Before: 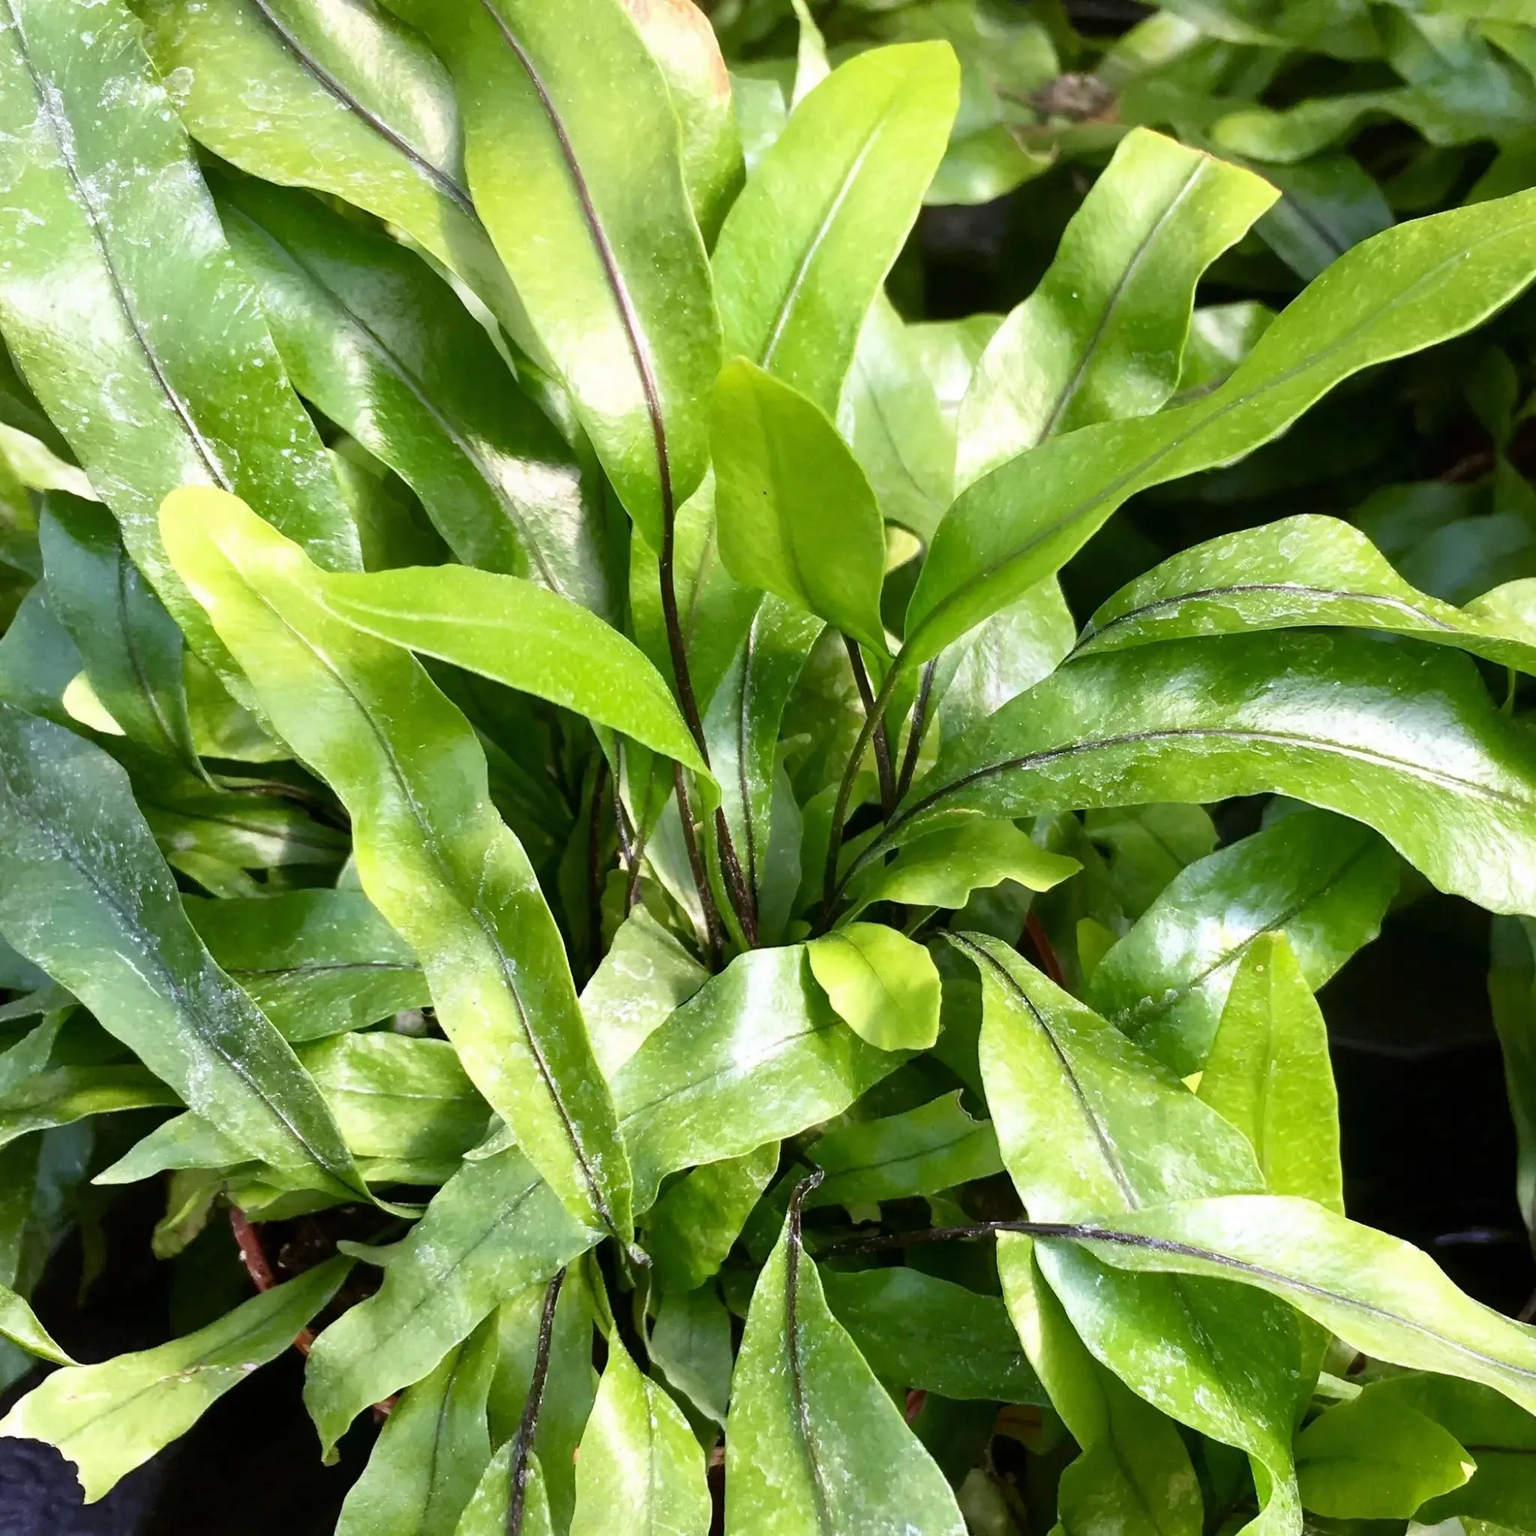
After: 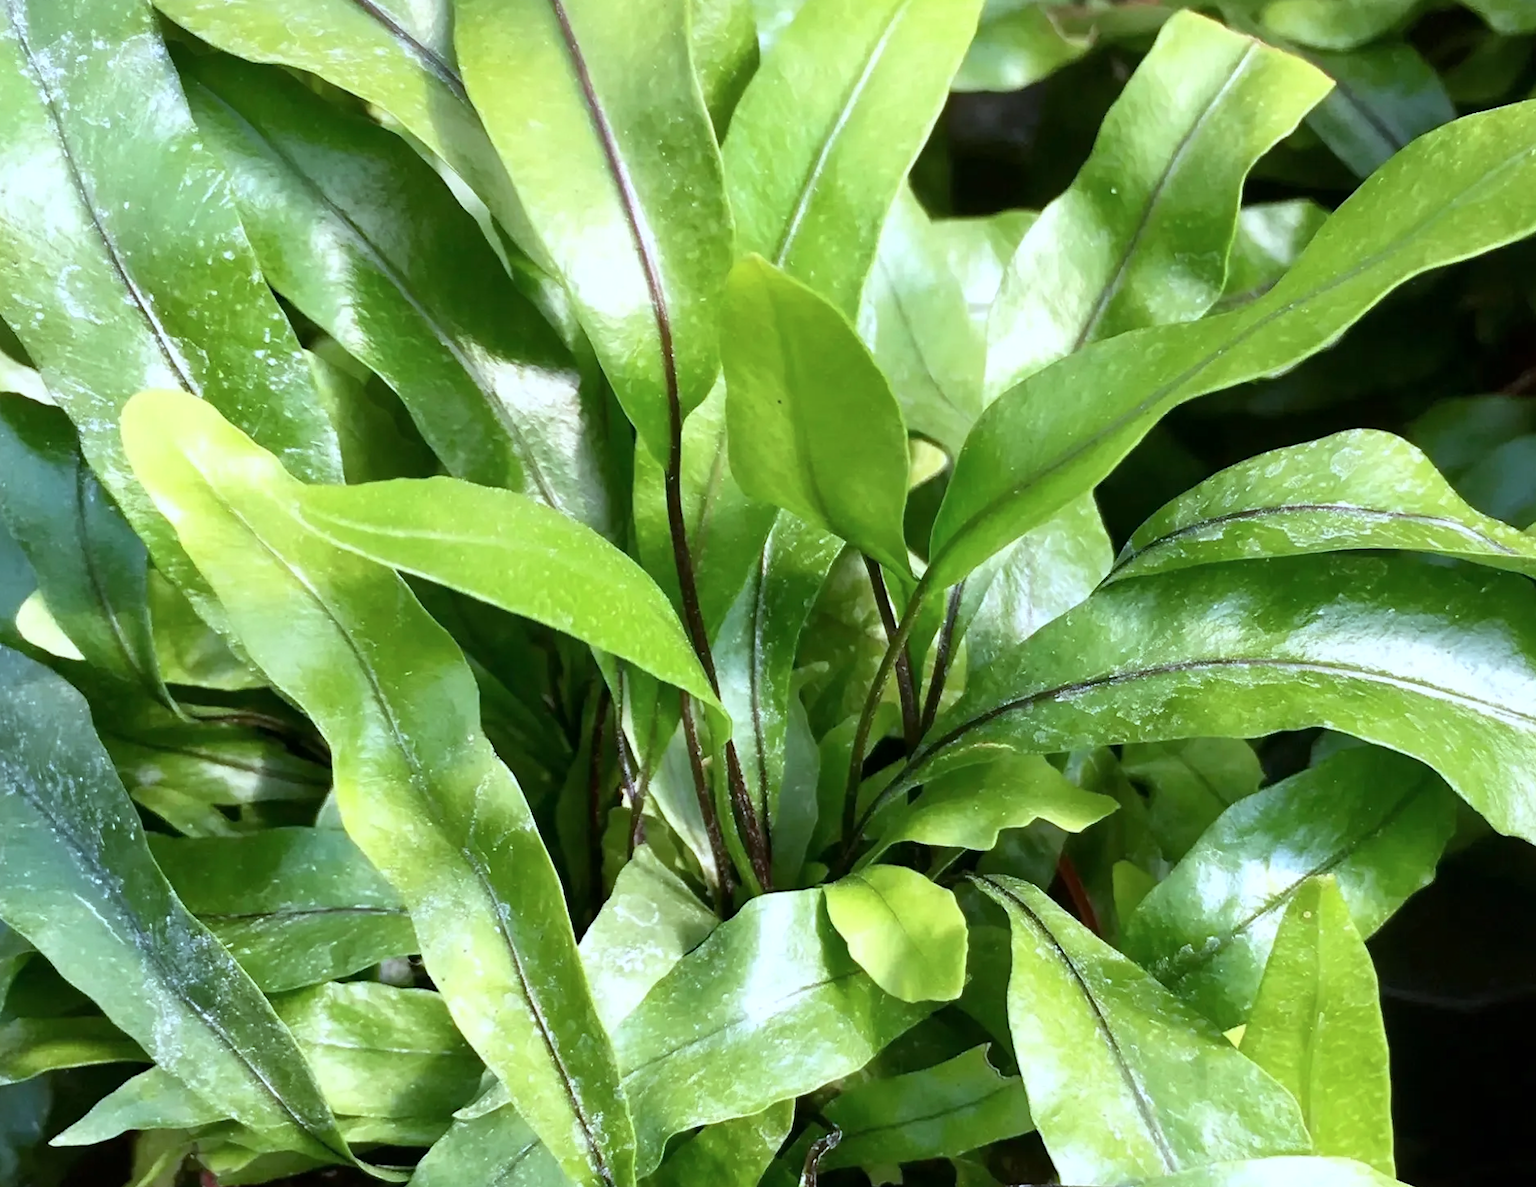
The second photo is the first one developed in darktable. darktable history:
color correction: highlights a* -4.18, highlights b* -10.81
crop: left 2.737%, top 7.287%, right 3.421%, bottom 20.179%
color balance: on, module defaults
rotate and perspective: rotation 0.174°, lens shift (vertical) 0.013, lens shift (horizontal) 0.019, shear 0.001, automatic cropping original format, crop left 0.007, crop right 0.991, crop top 0.016, crop bottom 0.997
local contrast: mode bilateral grid, contrast 100, coarseness 100, detail 108%, midtone range 0.2
